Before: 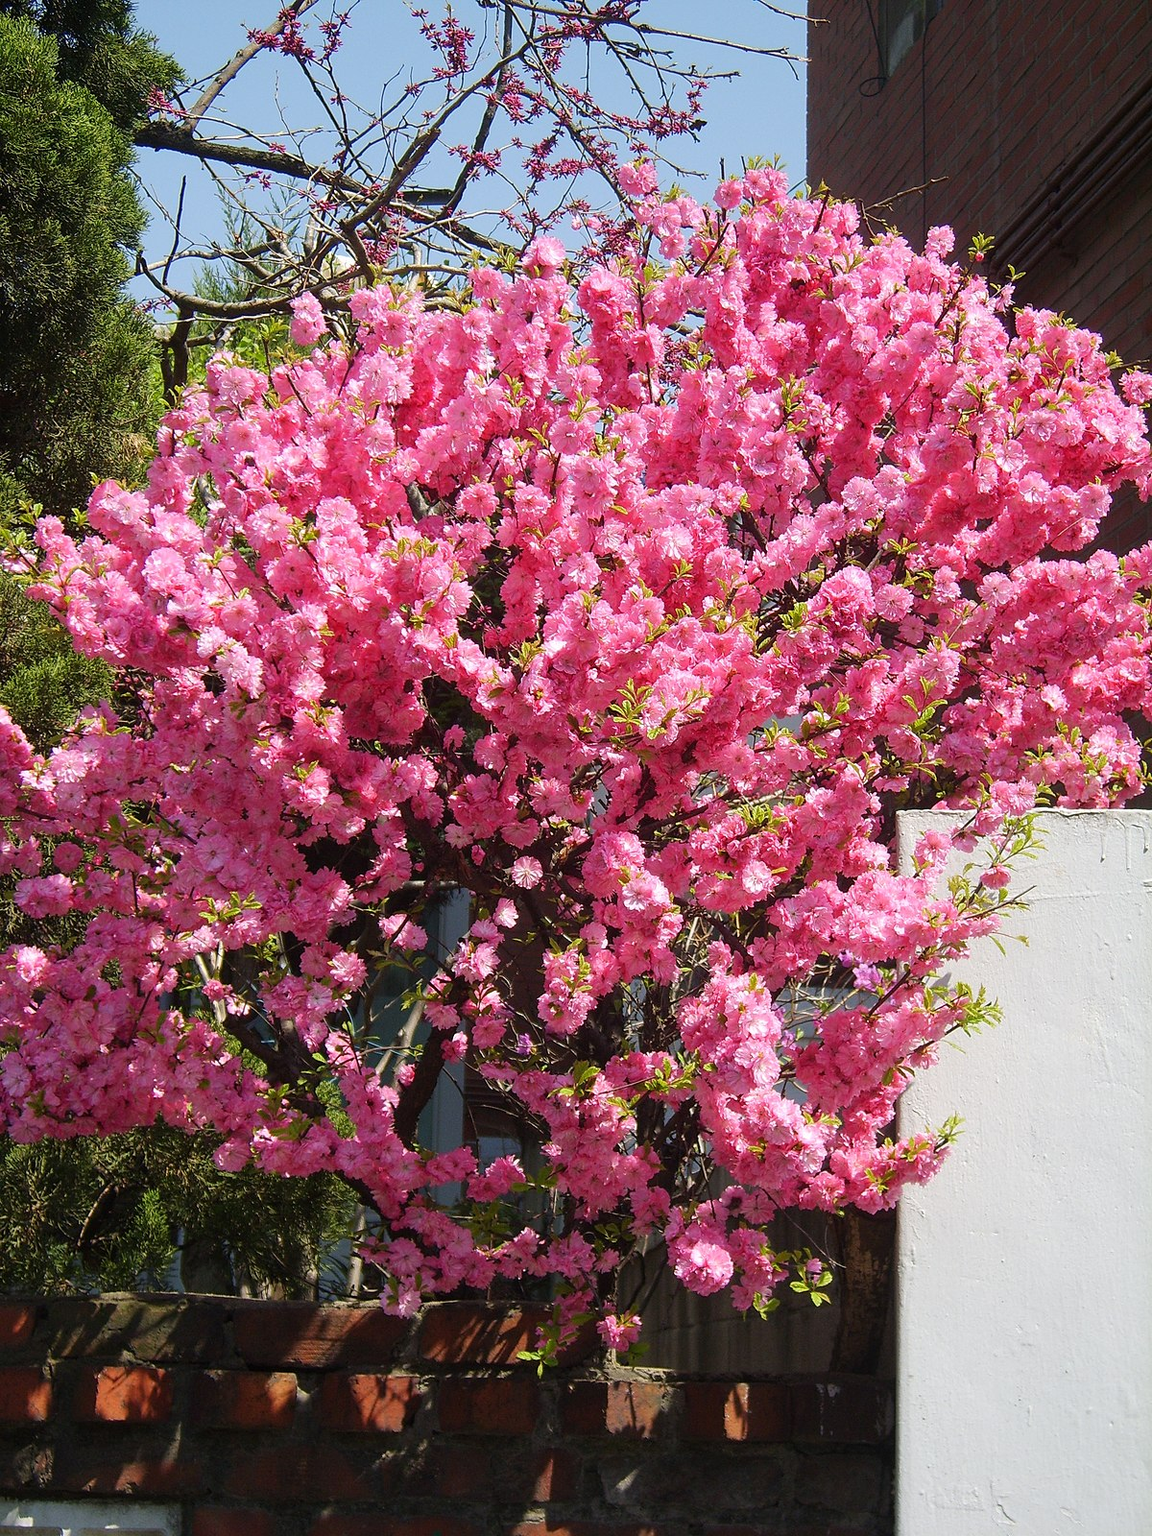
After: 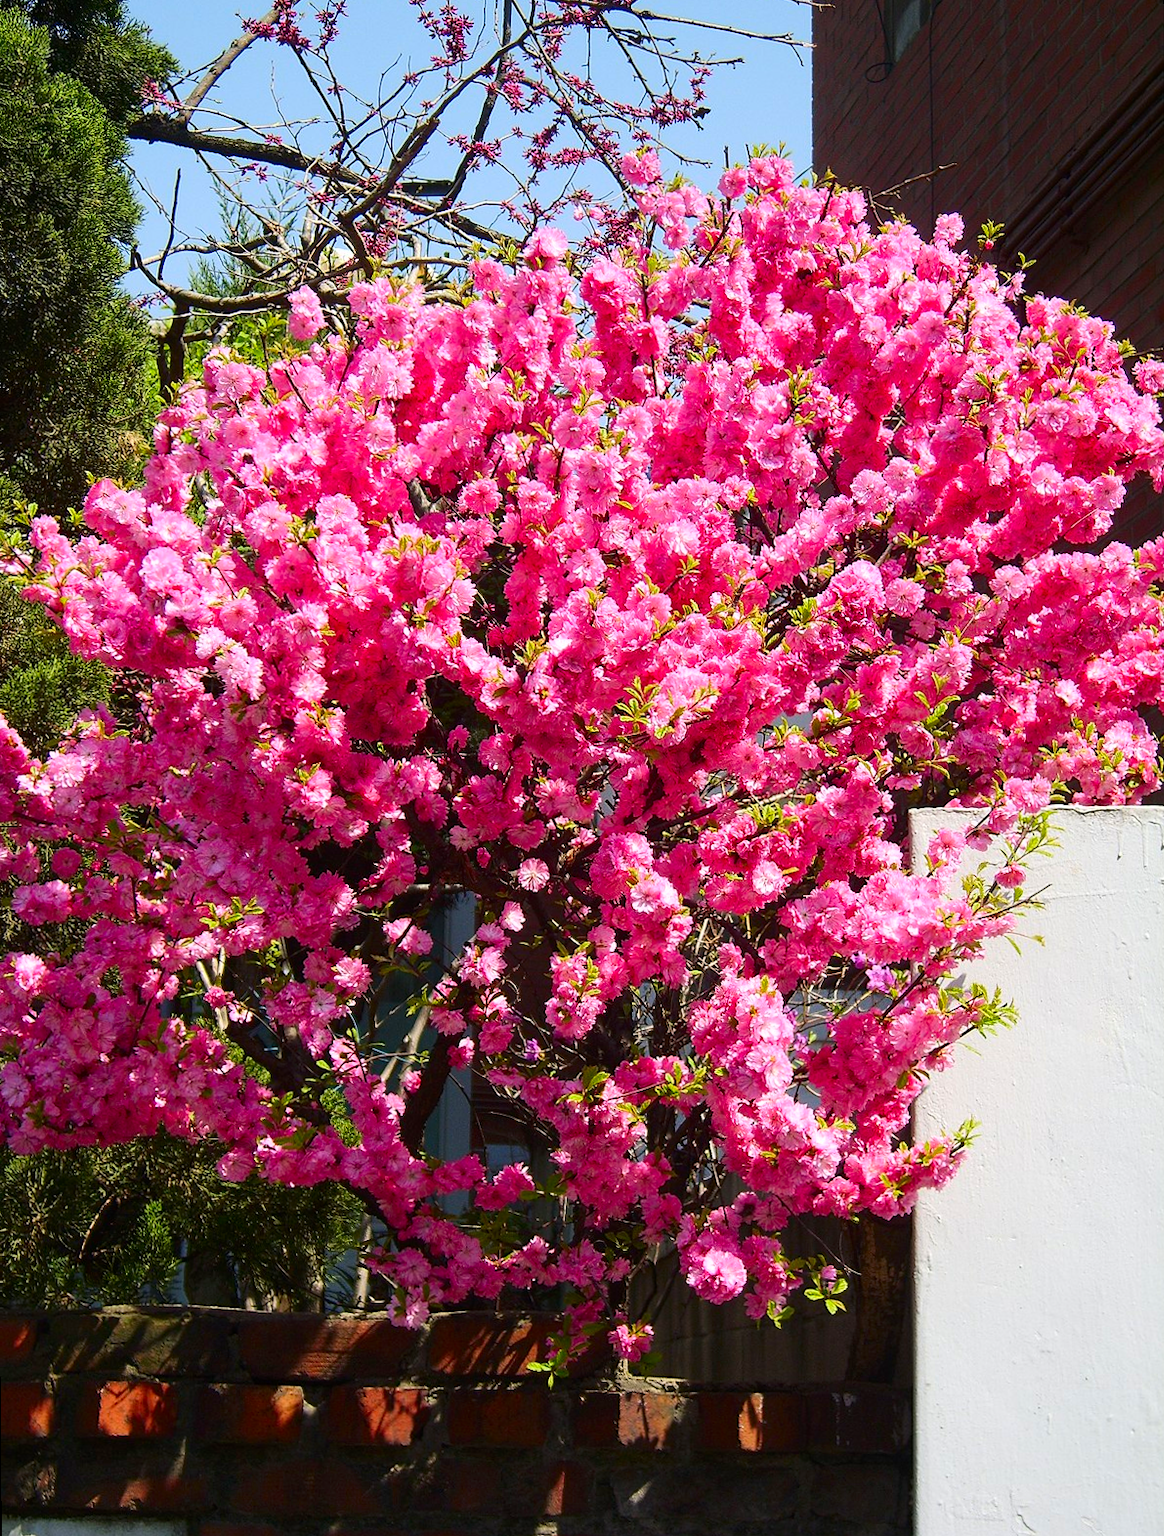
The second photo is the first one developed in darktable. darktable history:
contrast brightness saturation: contrast 0.18, saturation 0.3
rotate and perspective: rotation -0.45°, automatic cropping original format, crop left 0.008, crop right 0.992, crop top 0.012, crop bottom 0.988
